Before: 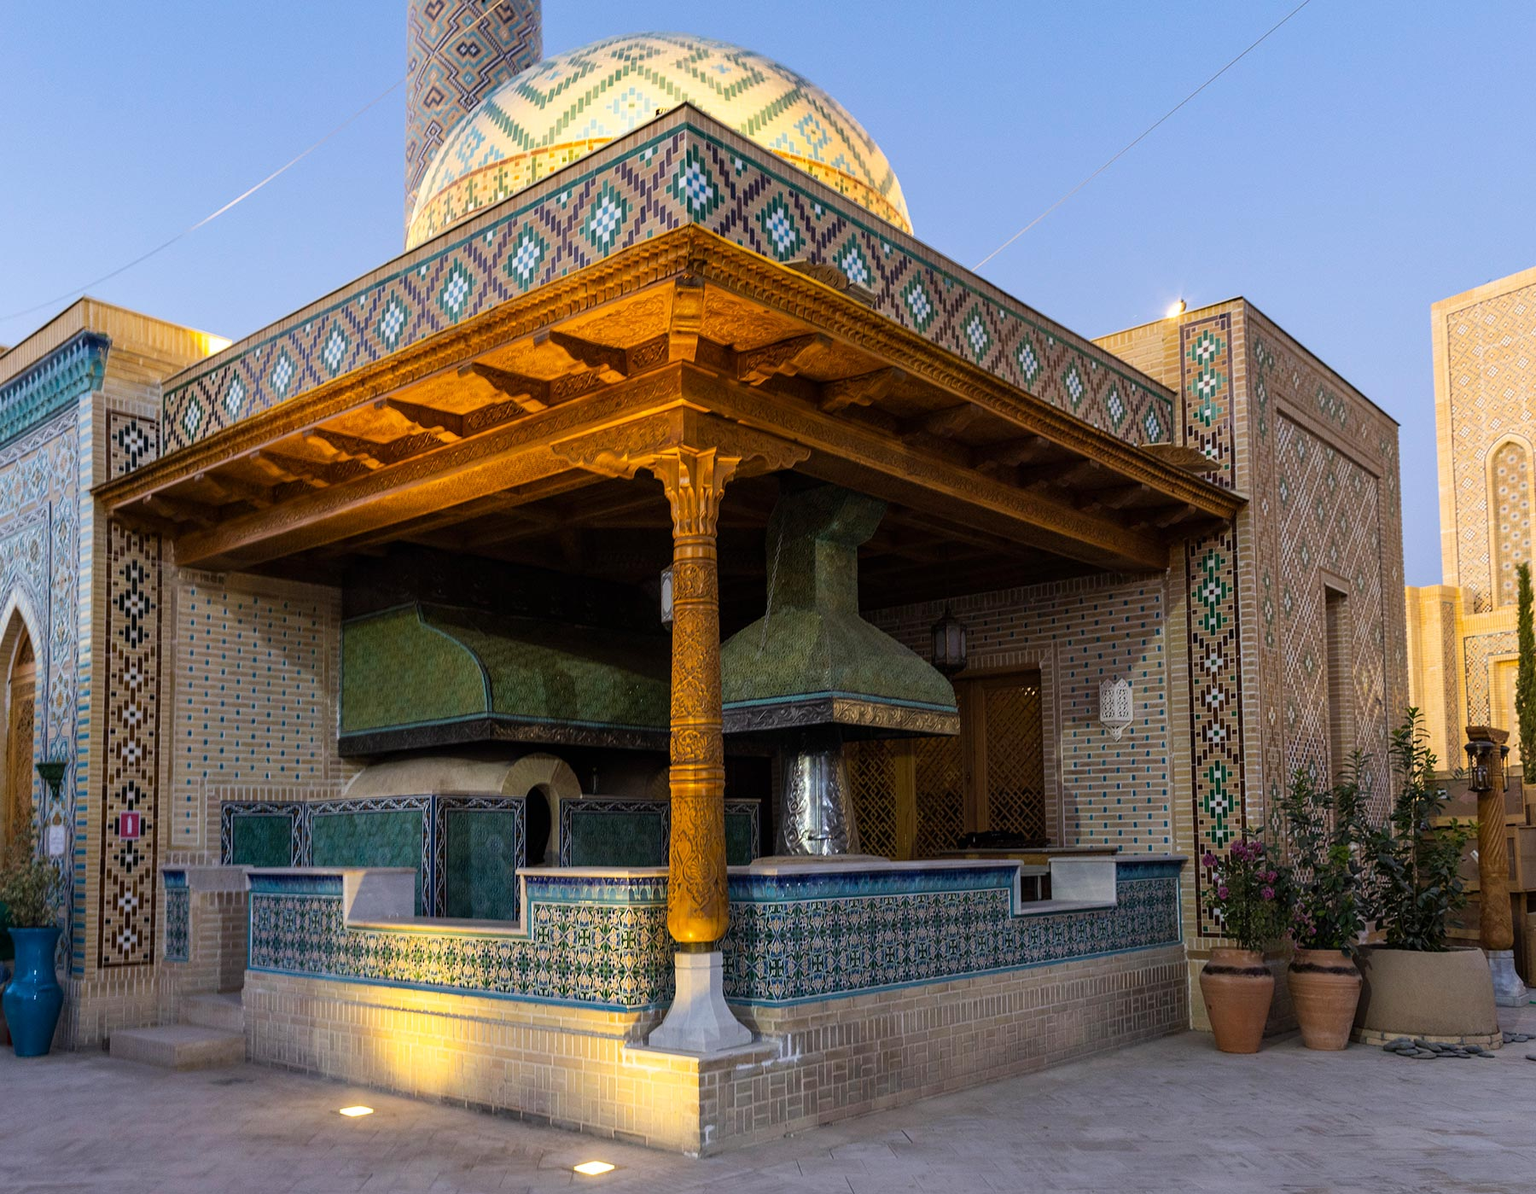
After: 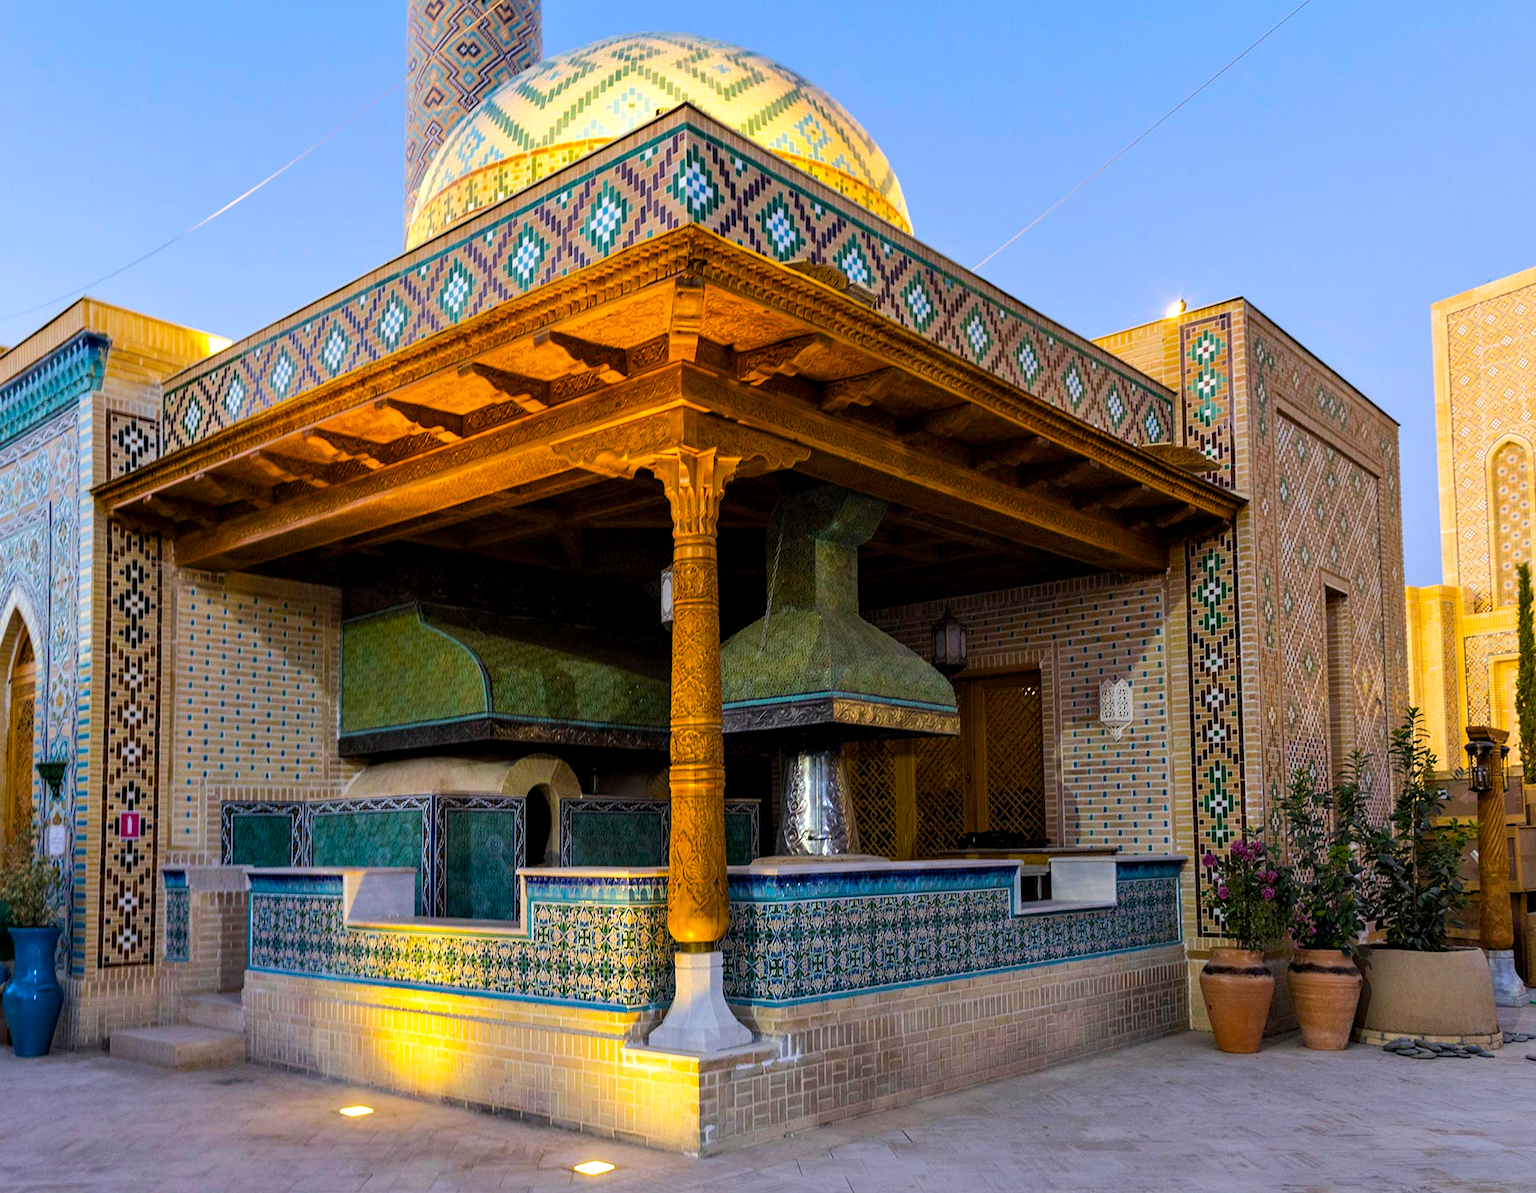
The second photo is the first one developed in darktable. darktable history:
contrast equalizer: octaves 7, y [[0.6 ×6], [0.55 ×6], [0 ×6], [0 ×6], [0 ×6]], mix 0.3
color balance rgb: perceptual saturation grading › global saturation 25%, perceptual brilliance grading › mid-tones 10%, perceptual brilliance grading › shadows 15%, global vibrance 20%
